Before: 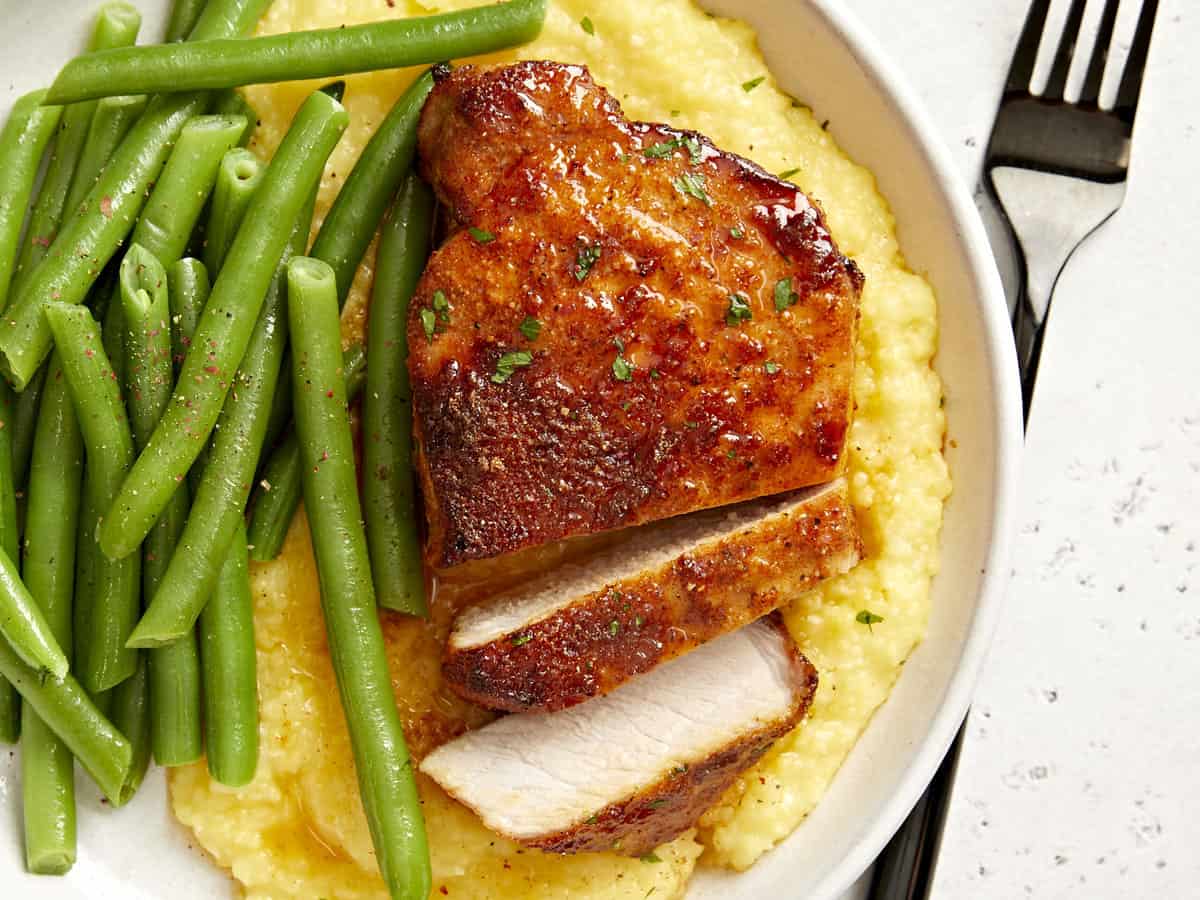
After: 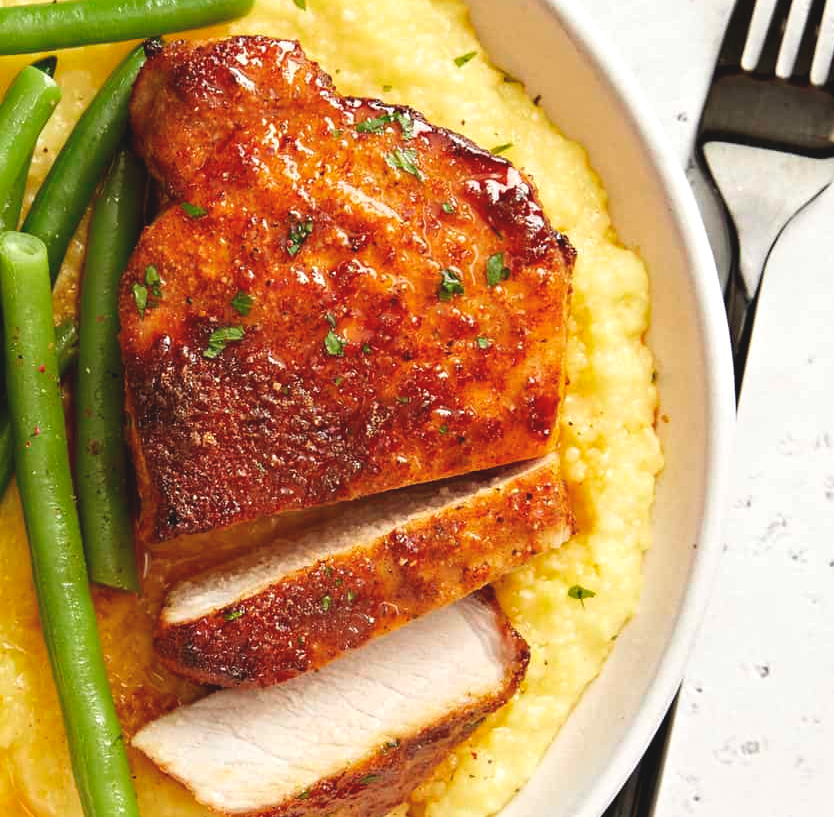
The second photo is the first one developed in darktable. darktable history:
exposure: black level correction -0.008, exposure 0.067 EV, compensate highlight preservation false
crop and rotate: left 24.034%, top 2.838%, right 6.406%, bottom 6.299%
